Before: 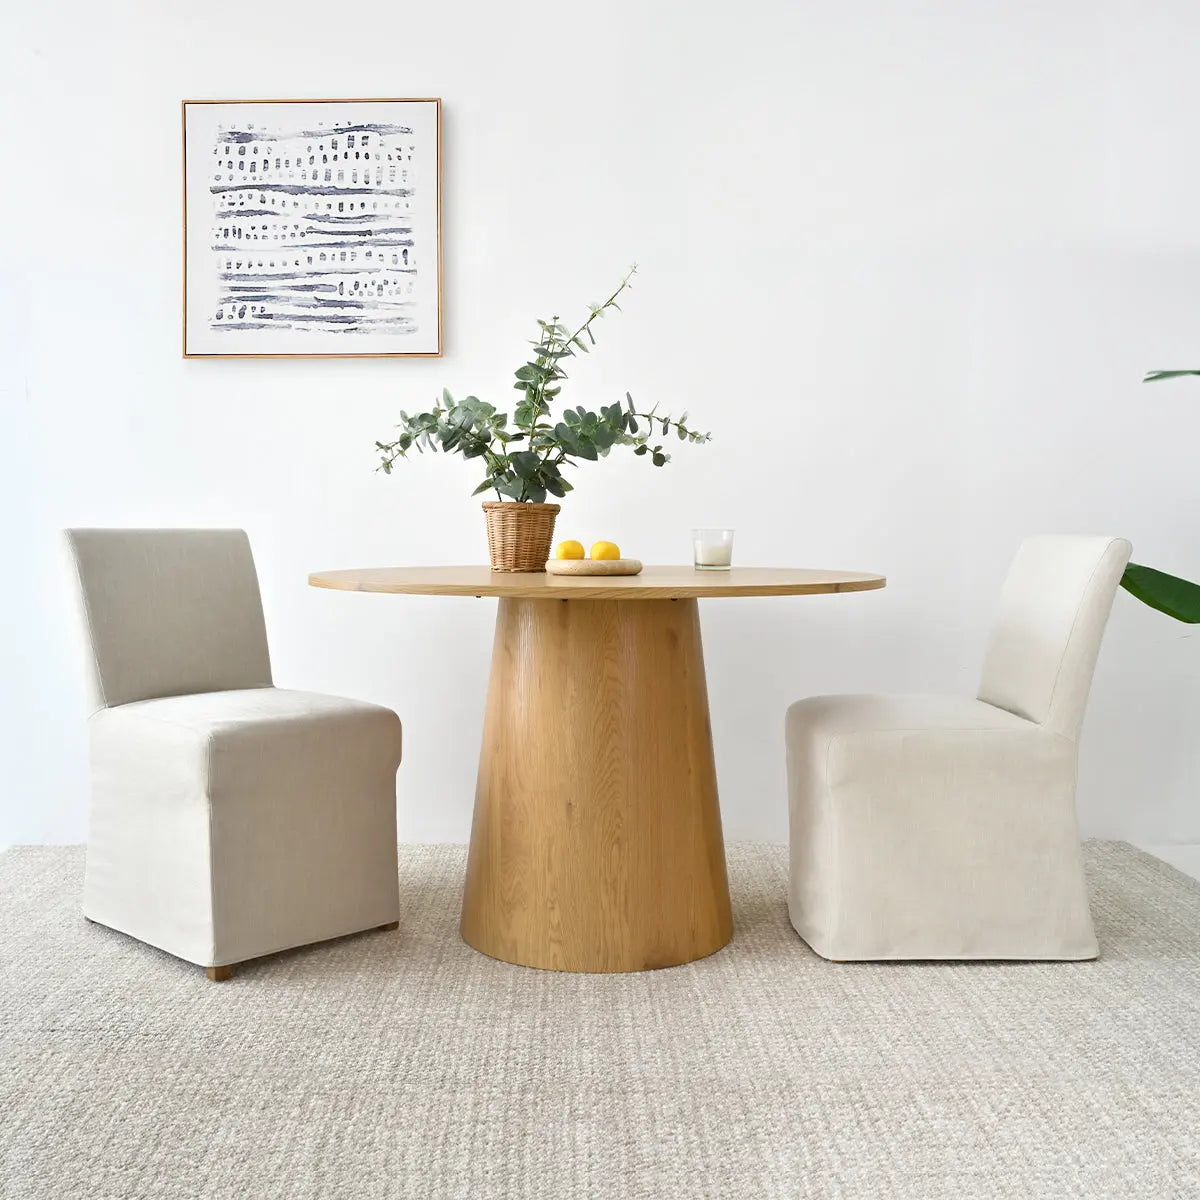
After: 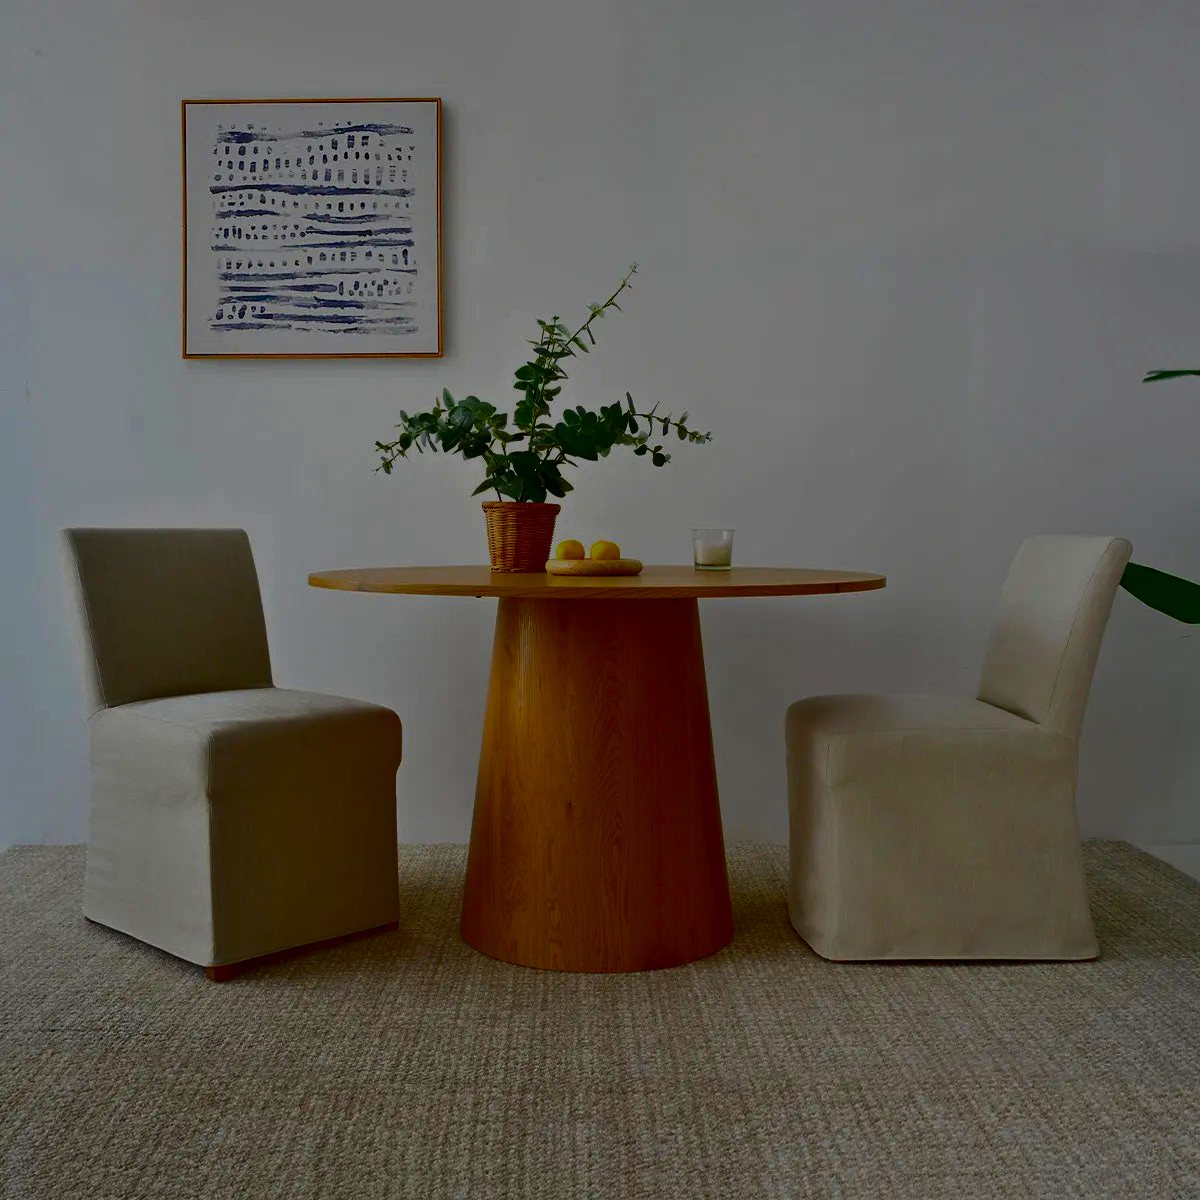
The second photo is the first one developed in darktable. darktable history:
tone equalizer: -8 EV -1.84 EV, -7 EV -1.16 EV, -6 EV -1.62 EV, smoothing diameter 25%, edges refinement/feathering 10, preserve details guided filter
color balance rgb: linear chroma grading › global chroma 25%, perceptual saturation grading › global saturation 50%
exposure: black level correction -0.016, exposure -1.018 EV, compensate highlight preservation false
contrast brightness saturation: contrast 0.09, brightness -0.59, saturation 0.17
base curve: curves: ch0 [(0.017, 0) (0.425, 0.441) (0.844, 0.933) (1, 1)], preserve colors none
